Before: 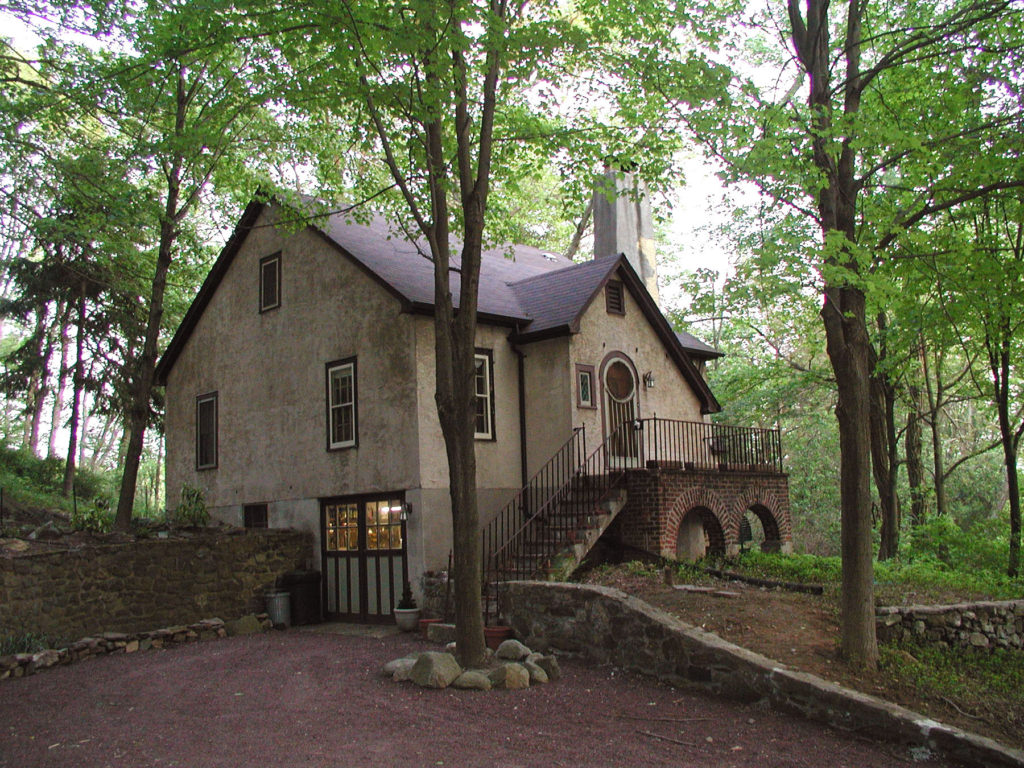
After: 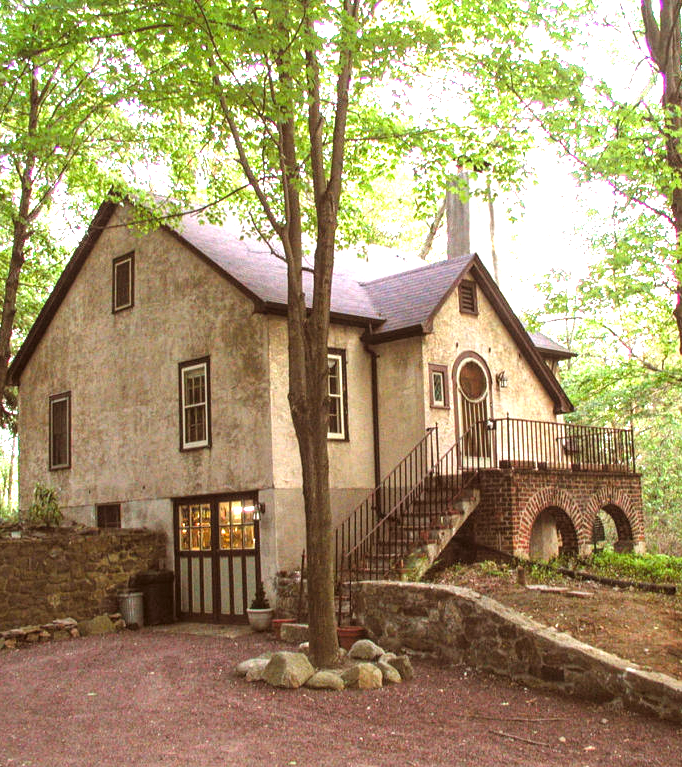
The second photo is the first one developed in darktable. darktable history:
exposure: black level correction 0, exposure 1.45 EV, compensate exposure bias true, compensate highlight preservation false
color balance rgb: shadows lift › chroma 4.41%, shadows lift › hue 27°, power › chroma 2.5%, power › hue 70°, highlights gain › chroma 1%, highlights gain › hue 27°, saturation formula JzAzBz (2021)
crop and rotate: left 14.385%, right 18.948%
local contrast: on, module defaults
